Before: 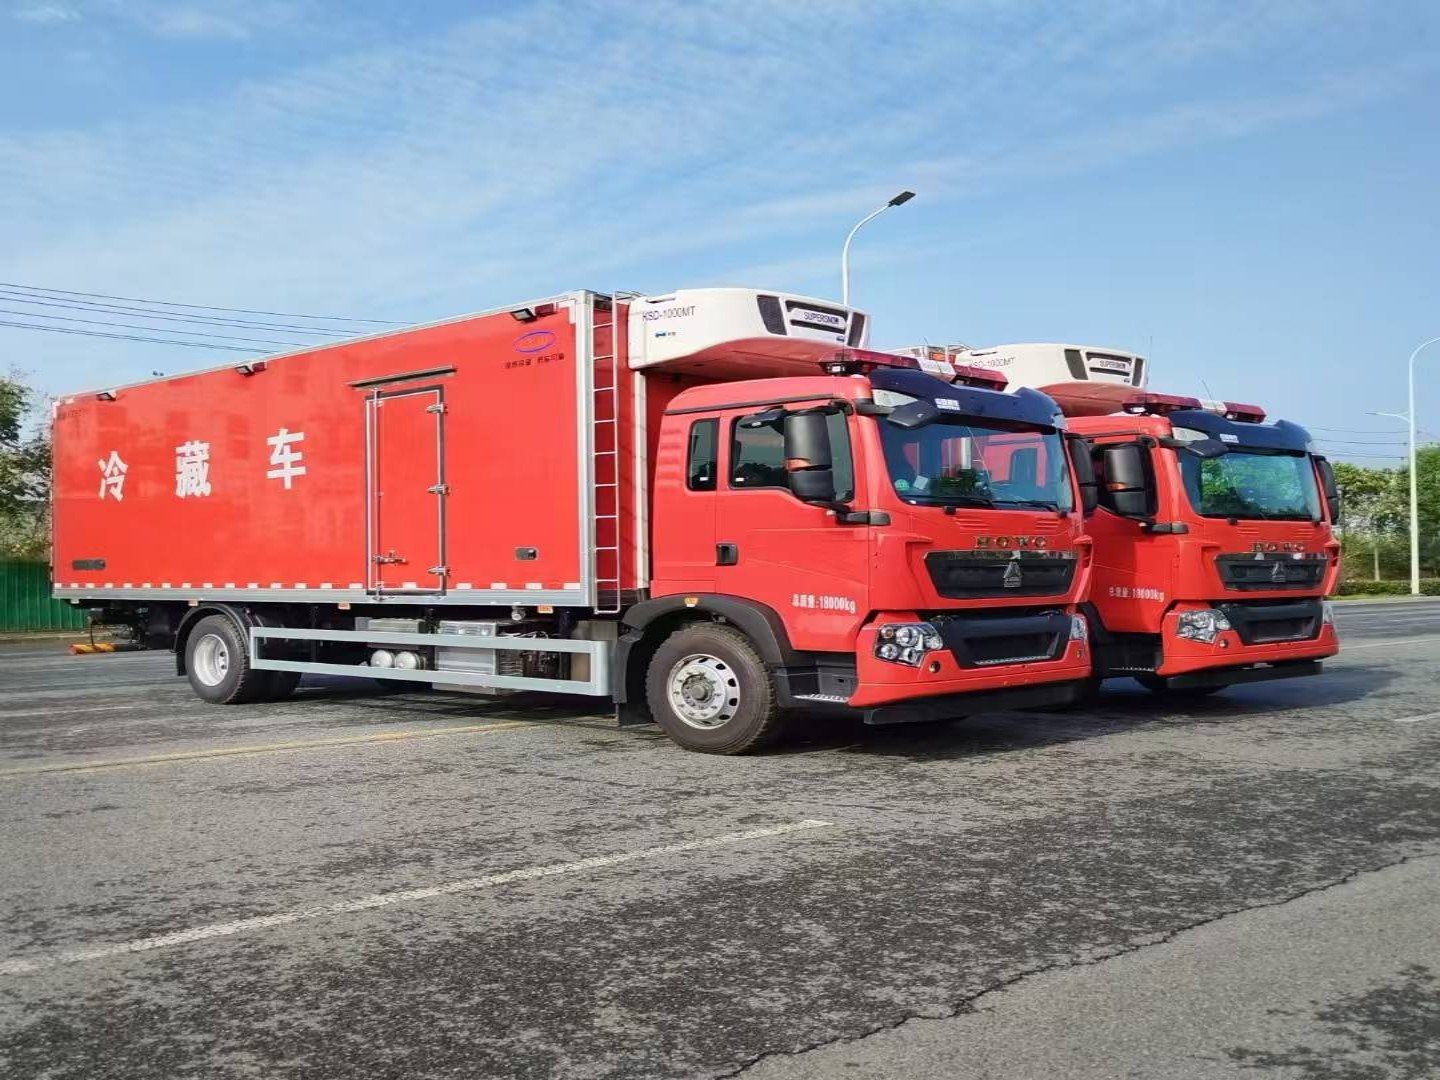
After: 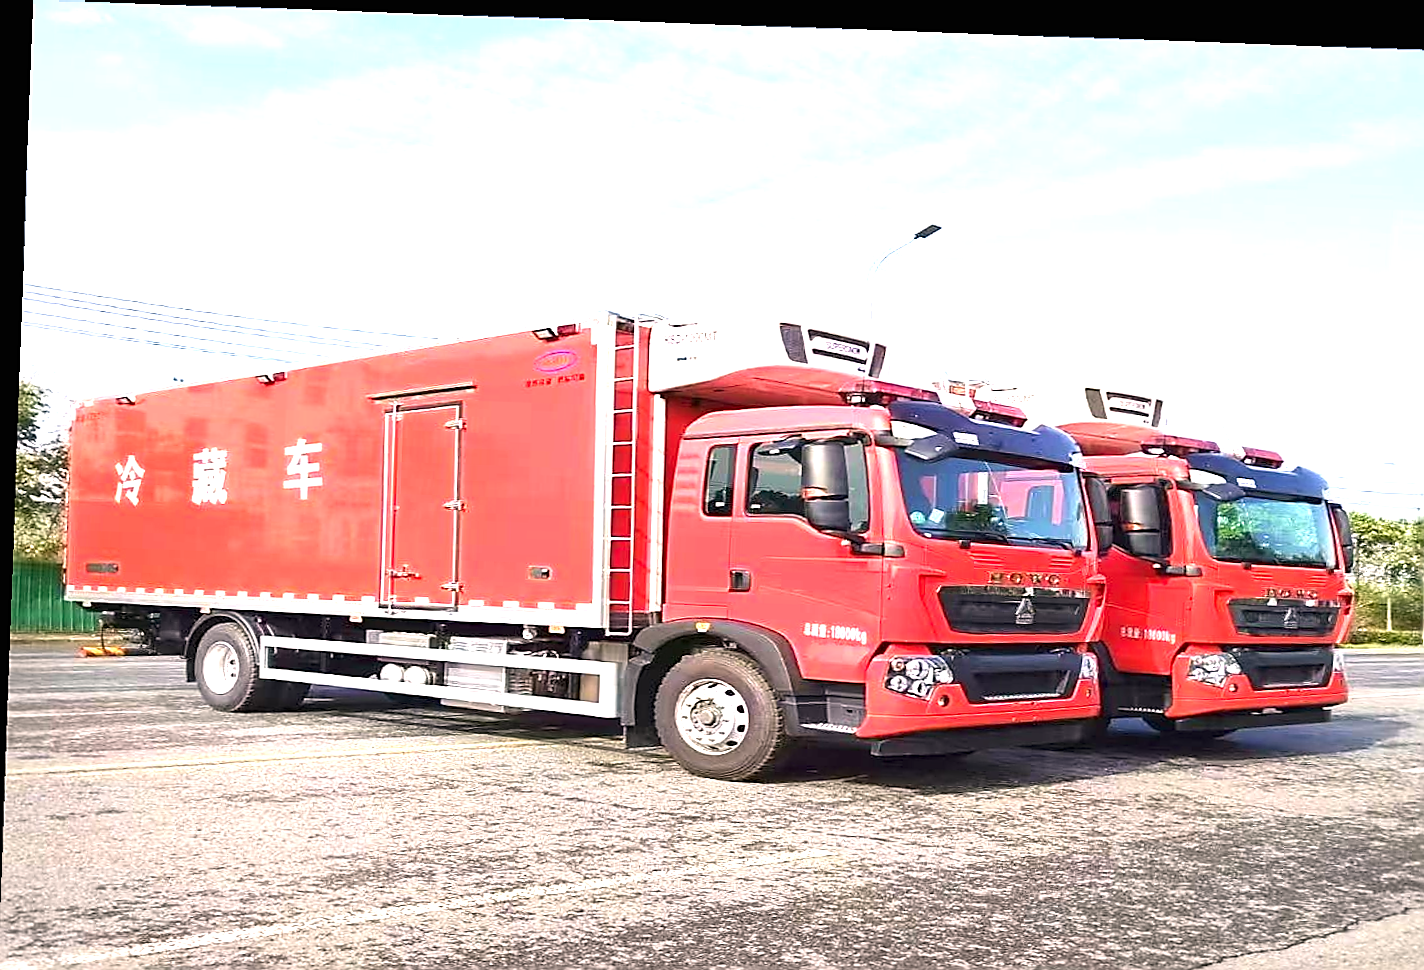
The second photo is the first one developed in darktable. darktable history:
color correction: highlights a* 7.34, highlights b* 4.37
rotate and perspective: rotation 2.27°, automatic cropping off
crop and rotate: angle 0.2°, left 0.275%, right 3.127%, bottom 14.18%
sharpen: radius 1.4, amount 1.25, threshold 0.7
exposure: black level correction 0, exposure 1.45 EV, compensate exposure bias true, compensate highlight preservation false
